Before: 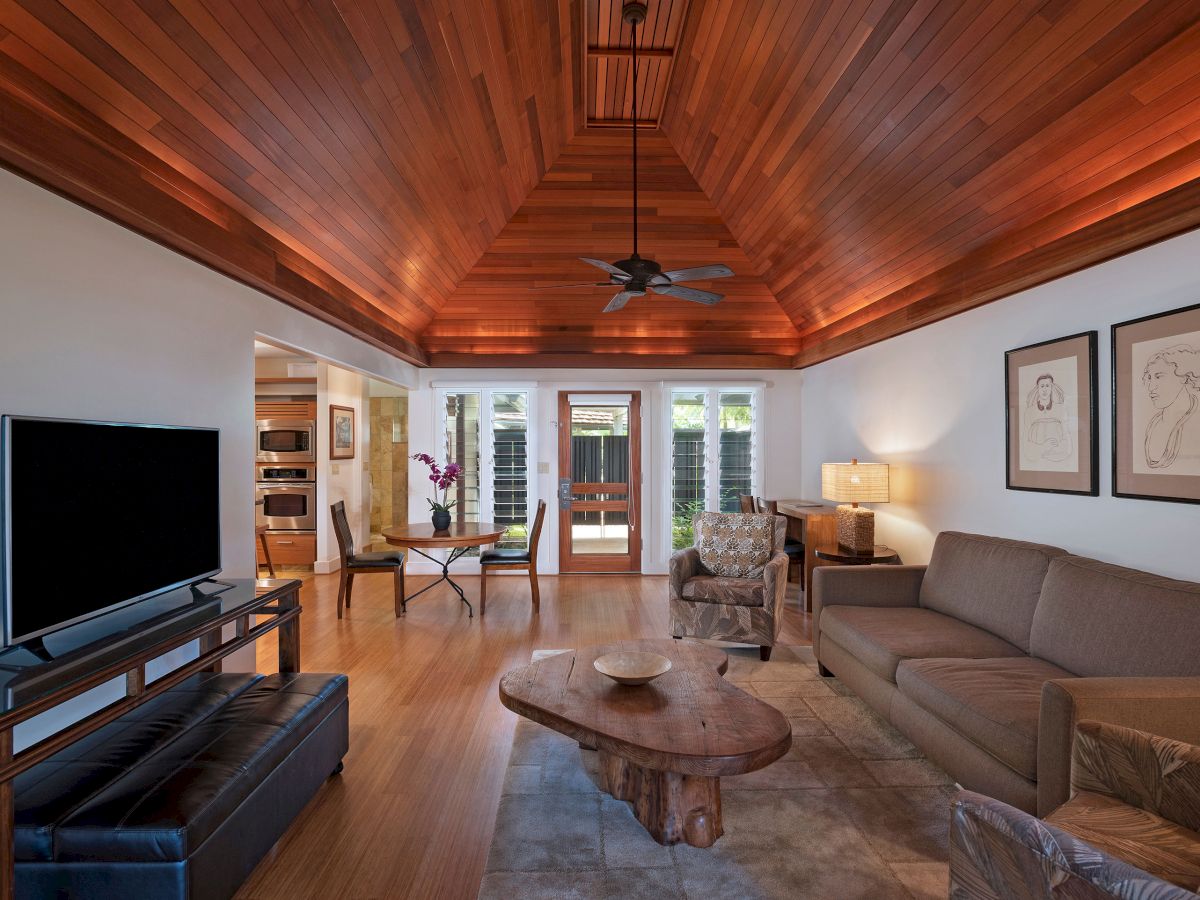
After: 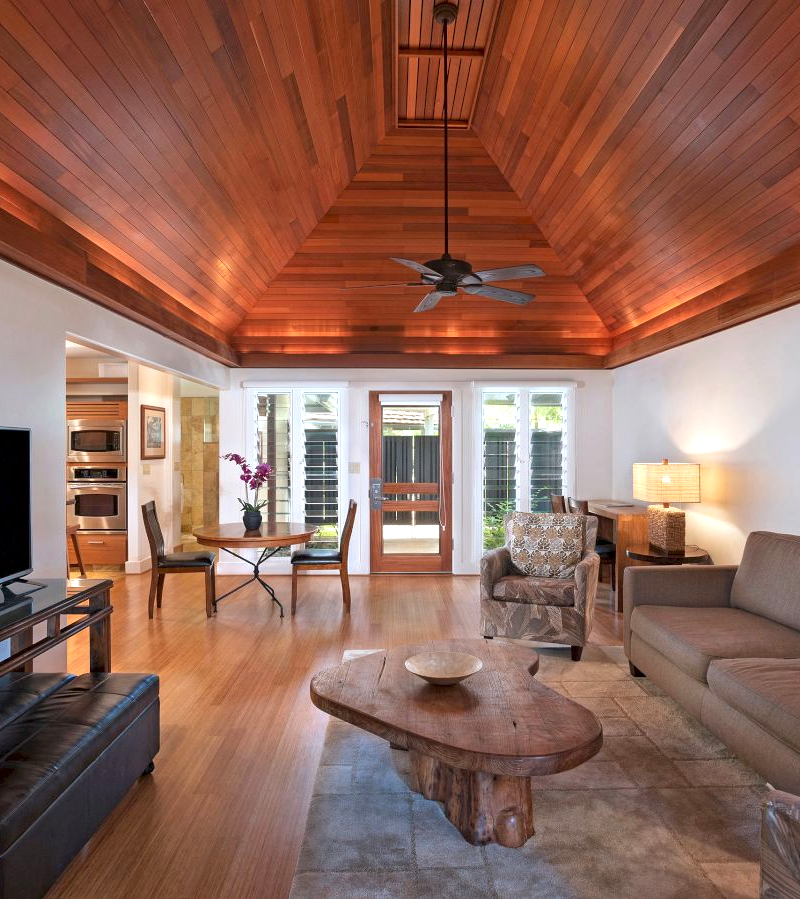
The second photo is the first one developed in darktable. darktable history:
crop and rotate: left 15.754%, right 17.579%
exposure: exposure 0.496 EV, compensate highlight preservation false
